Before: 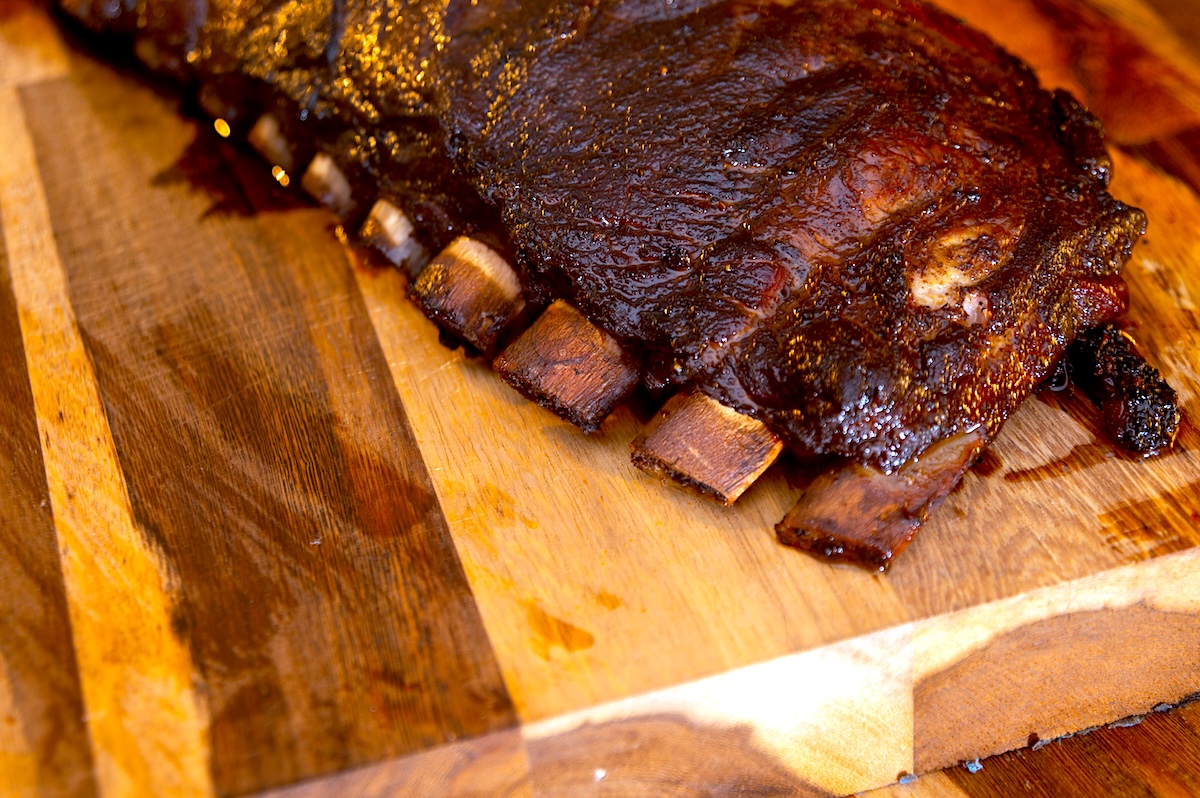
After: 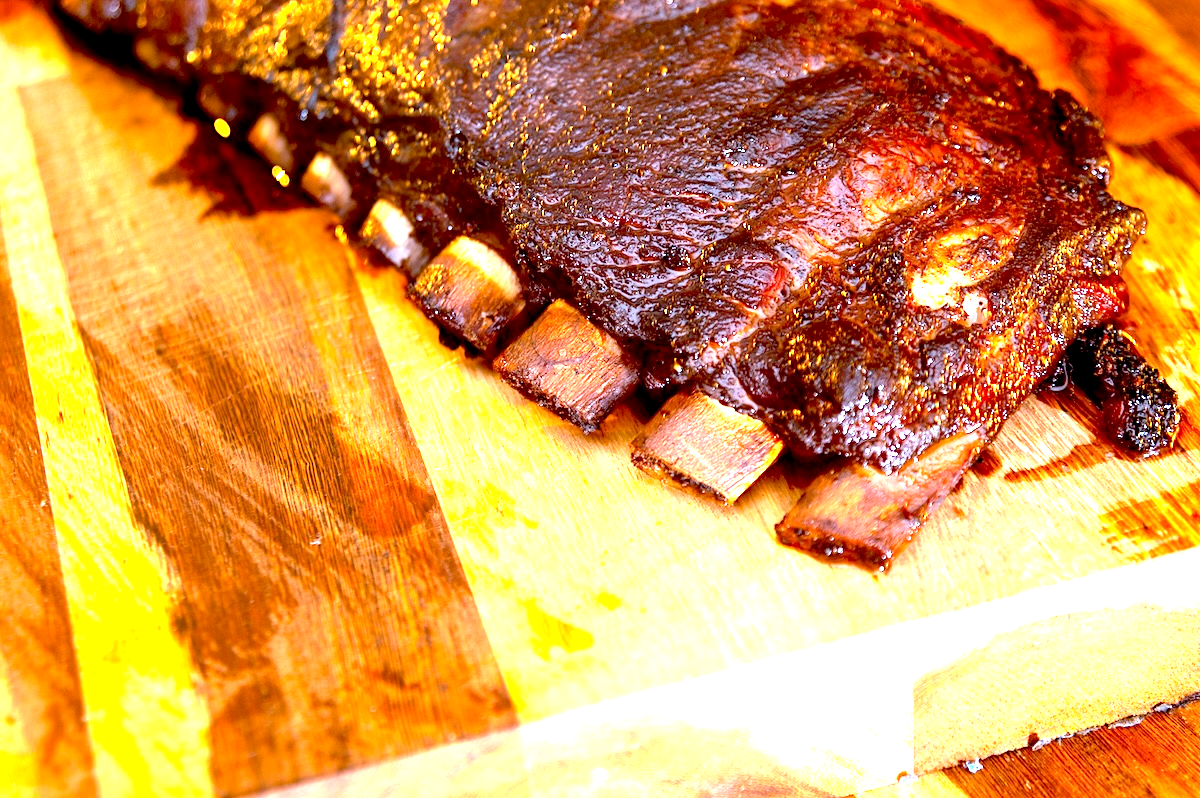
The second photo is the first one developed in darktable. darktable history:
exposure: black level correction 0.001, exposure 1.996 EV, compensate highlight preservation false
